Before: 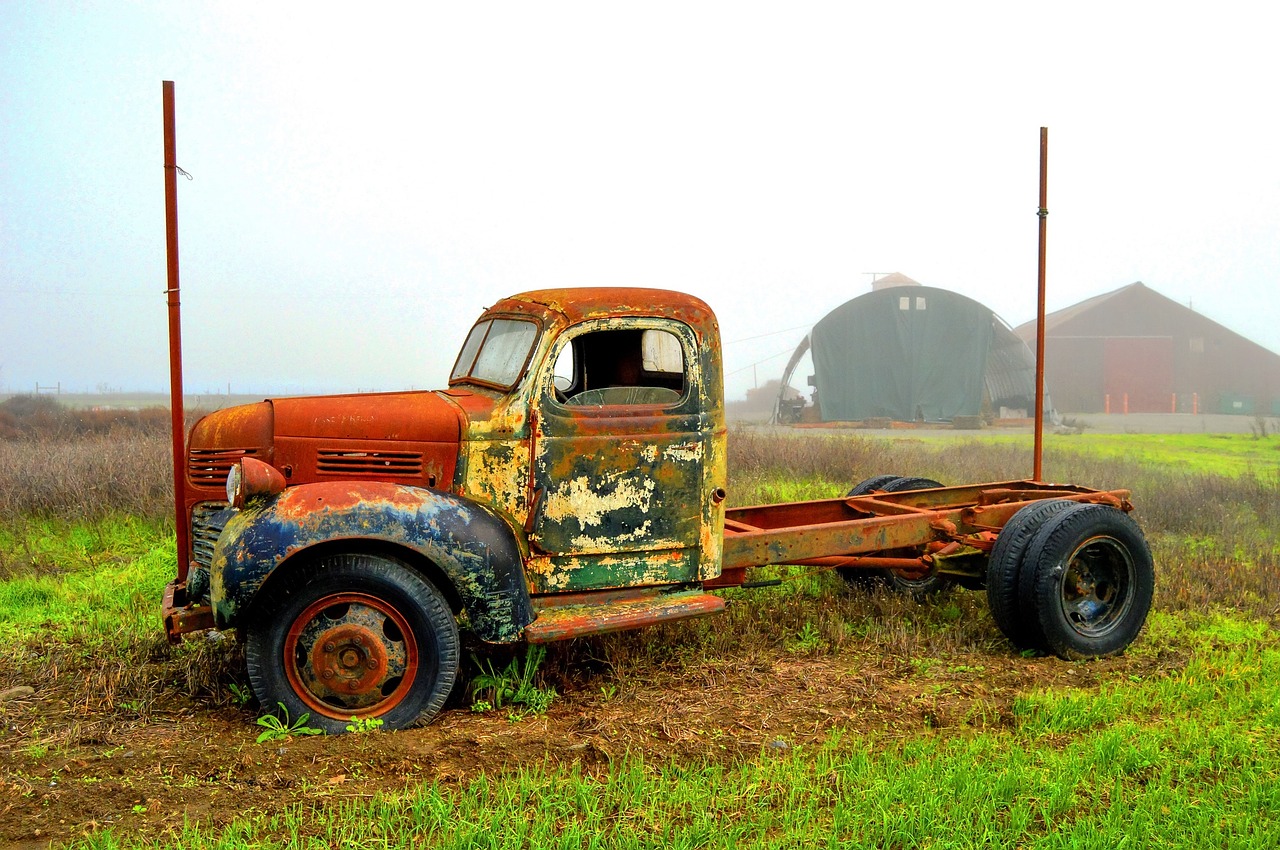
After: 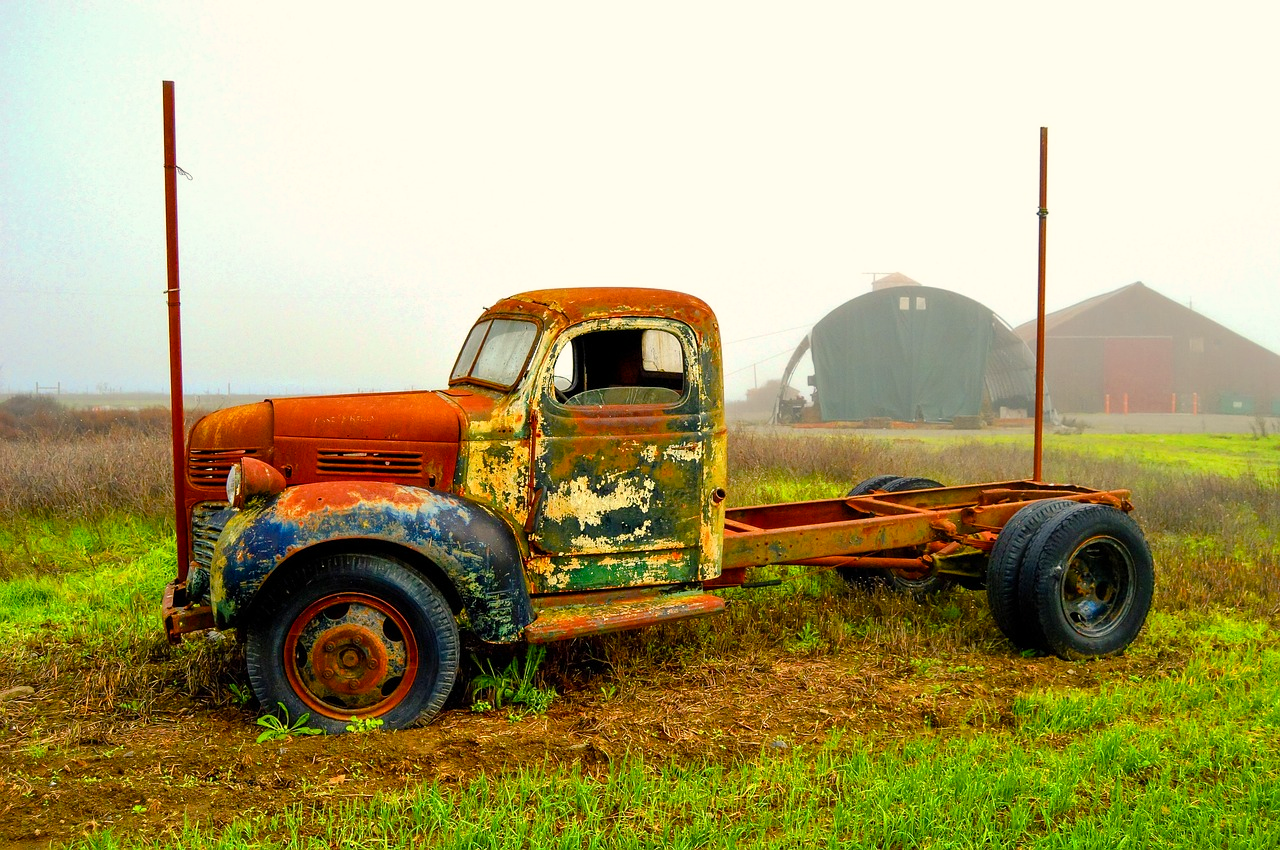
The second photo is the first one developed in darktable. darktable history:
color balance rgb: highlights gain › chroma 3.058%, highlights gain › hue 77.39°, perceptual saturation grading › global saturation 20%, perceptual saturation grading › highlights -24.712%, perceptual saturation grading › shadows 24.498%, global vibrance 20%
